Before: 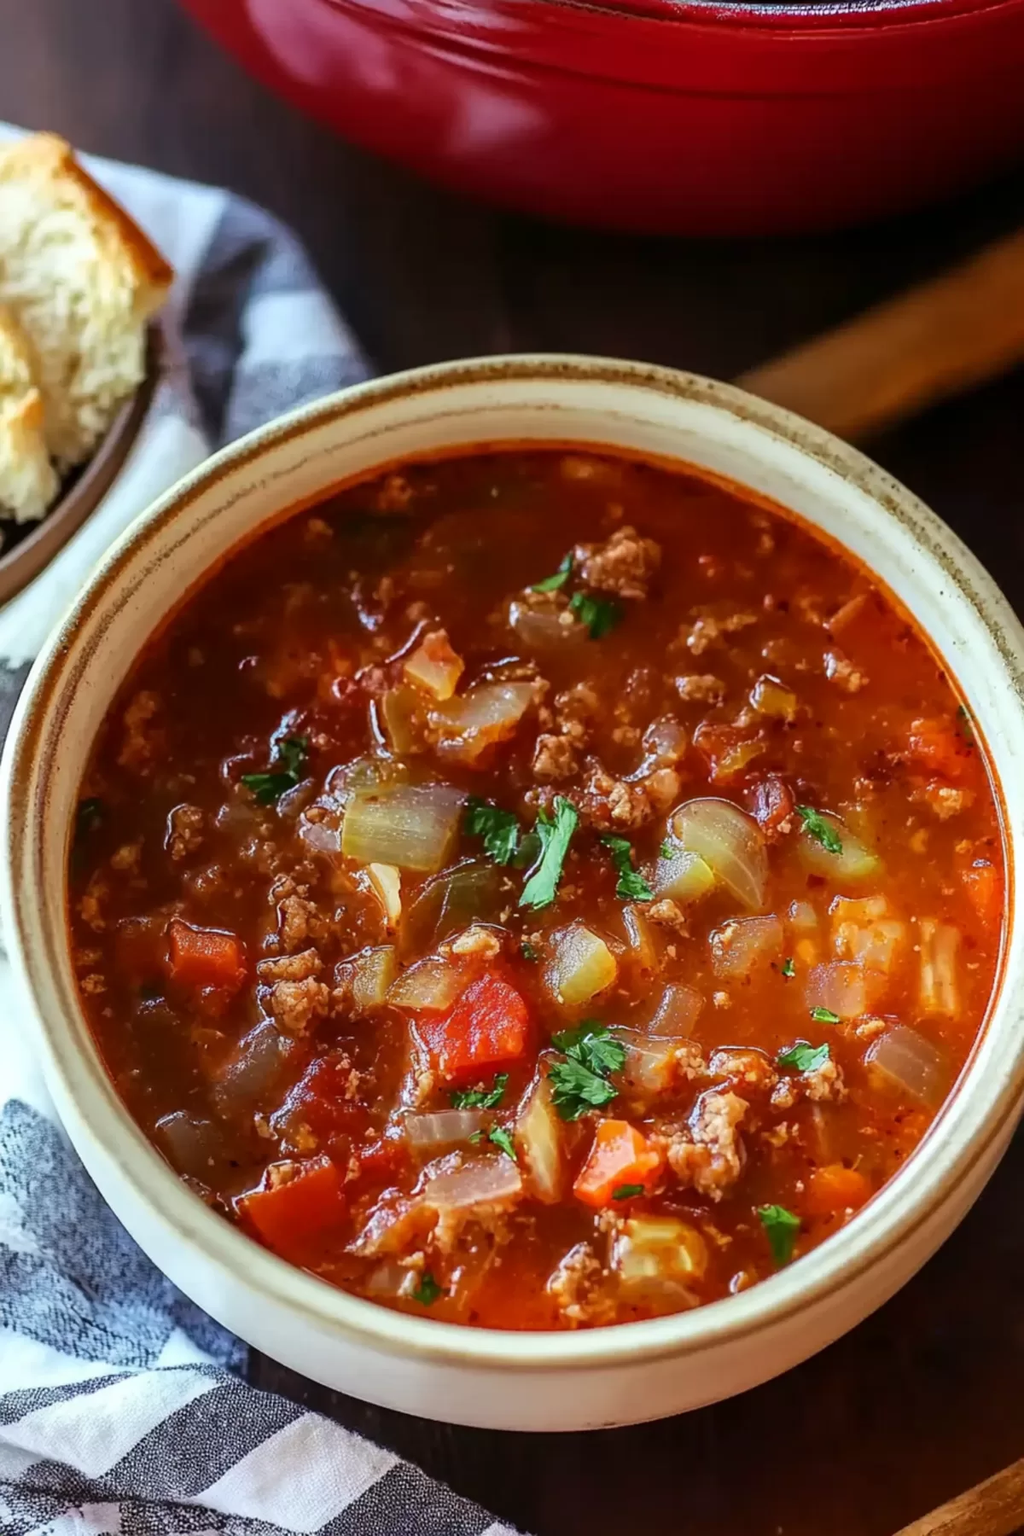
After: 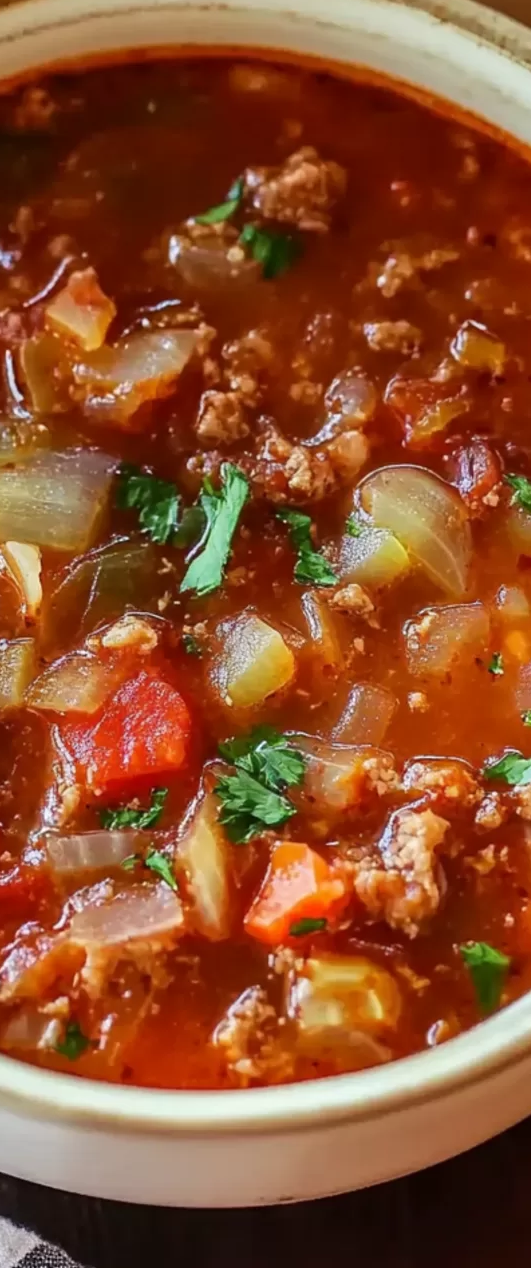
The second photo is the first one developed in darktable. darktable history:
crop: left 35.687%, top 26.131%, right 20.036%, bottom 3.424%
